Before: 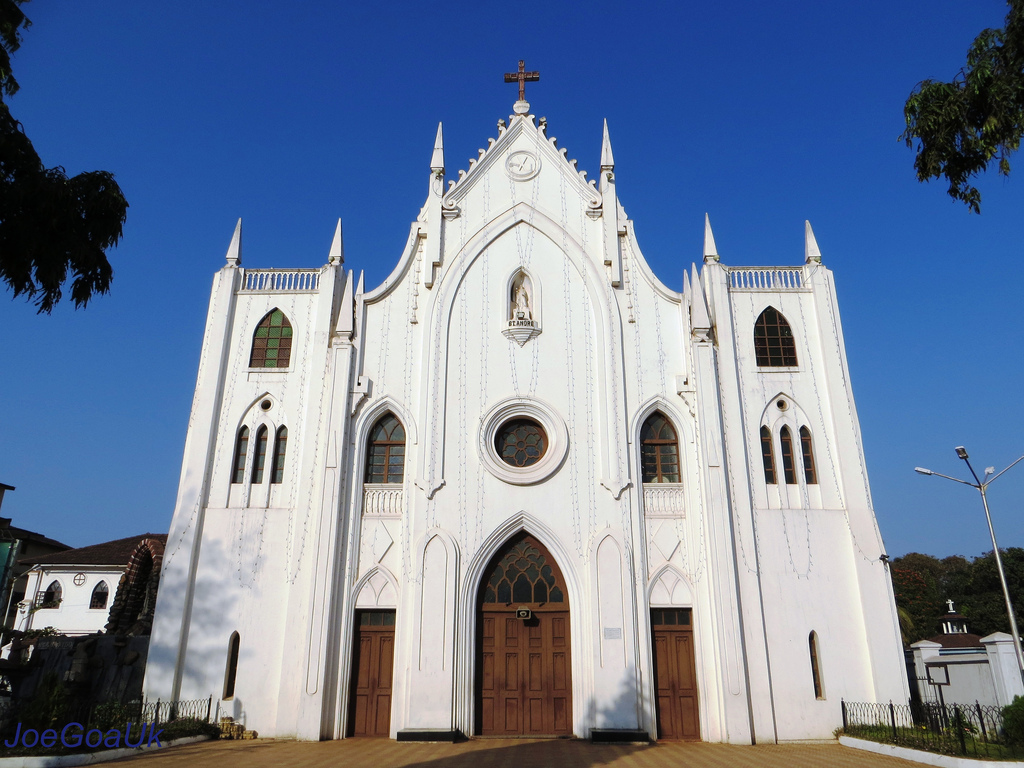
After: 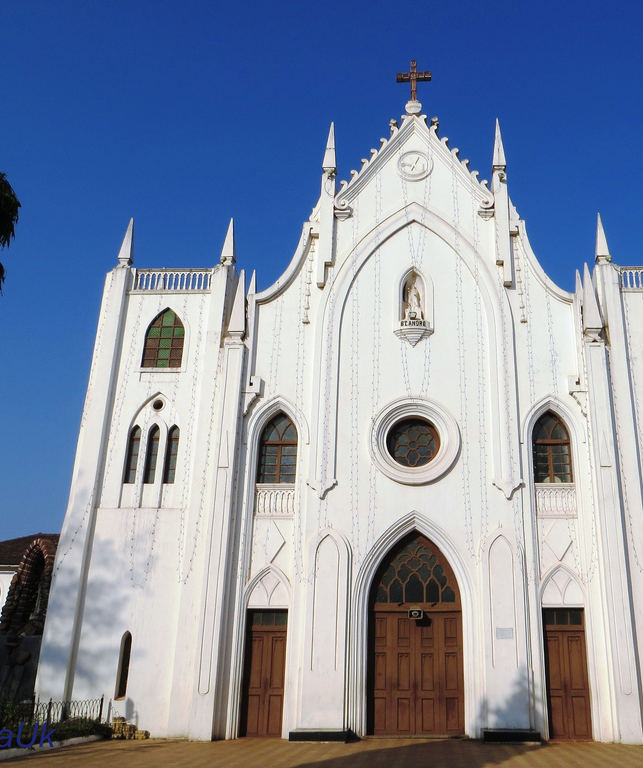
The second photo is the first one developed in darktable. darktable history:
crop: left 10.644%, right 26.528%
base curve: curves: ch0 [(0, 0) (0.297, 0.298) (1, 1)], preserve colors none
